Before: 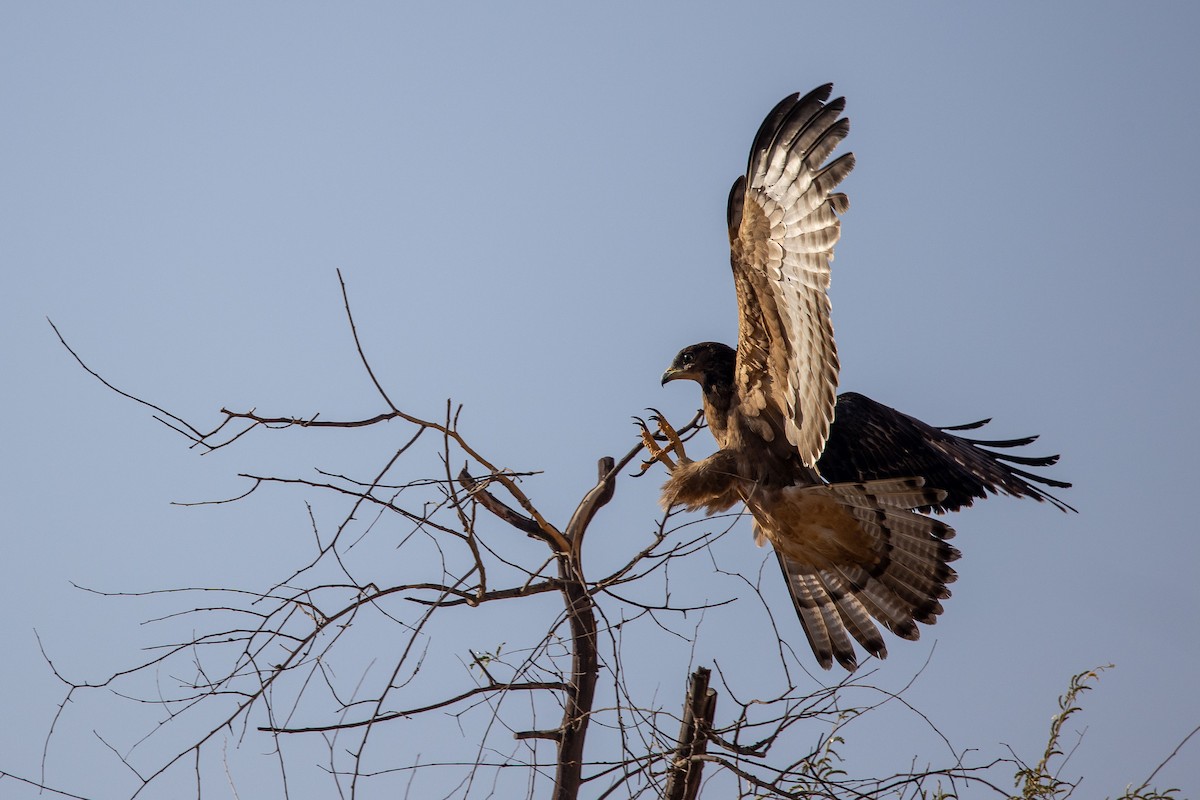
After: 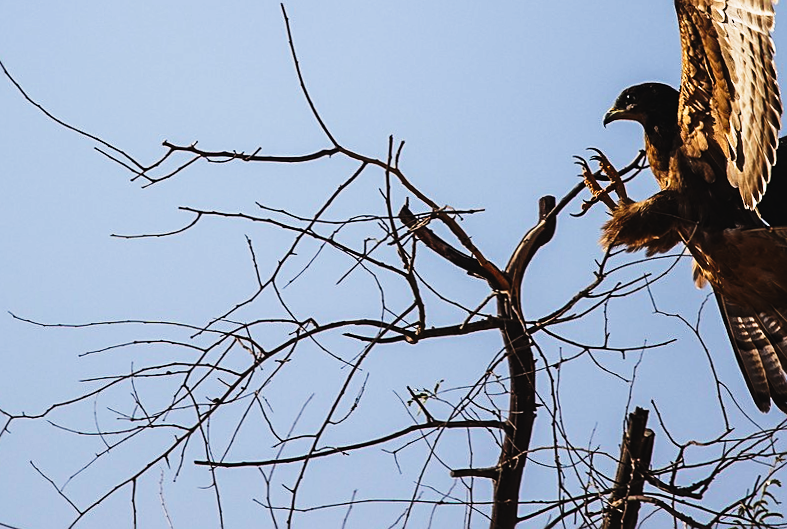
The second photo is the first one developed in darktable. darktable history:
base curve: curves: ch0 [(0, 0) (0.088, 0.125) (0.176, 0.251) (0.354, 0.501) (0.613, 0.749) (1, 0.877)], preserve colors none
tone curve: curves: ch0 [(0, 0) (0.003, 0.005) (0.011, 0.008) (0.025, 0.013) (0.044, 0.017) (0.069, 0.022) (0.1, 0.029) (0.136, 0.038) (0.177, 0.053) (0.224, 0.081) (0.277, 0.128) (0.335, 0.214) (0.399, 0.343) (0.468, 0.478) (0.543, 0.641) (0.623, 0.798) (0.709, 0.911) (0.801, 0.971) (0.898, 0.99) (1, 1)], preserve colors none
crop and rotate: angle -0.909°, left 3.823%, top 32.295%, right 29.039%
exposure: black level correction -0.018, exposure -1.024 EV, compensate exposure bias true, compensate highlight preservation false
sharpen: on, module defaults
